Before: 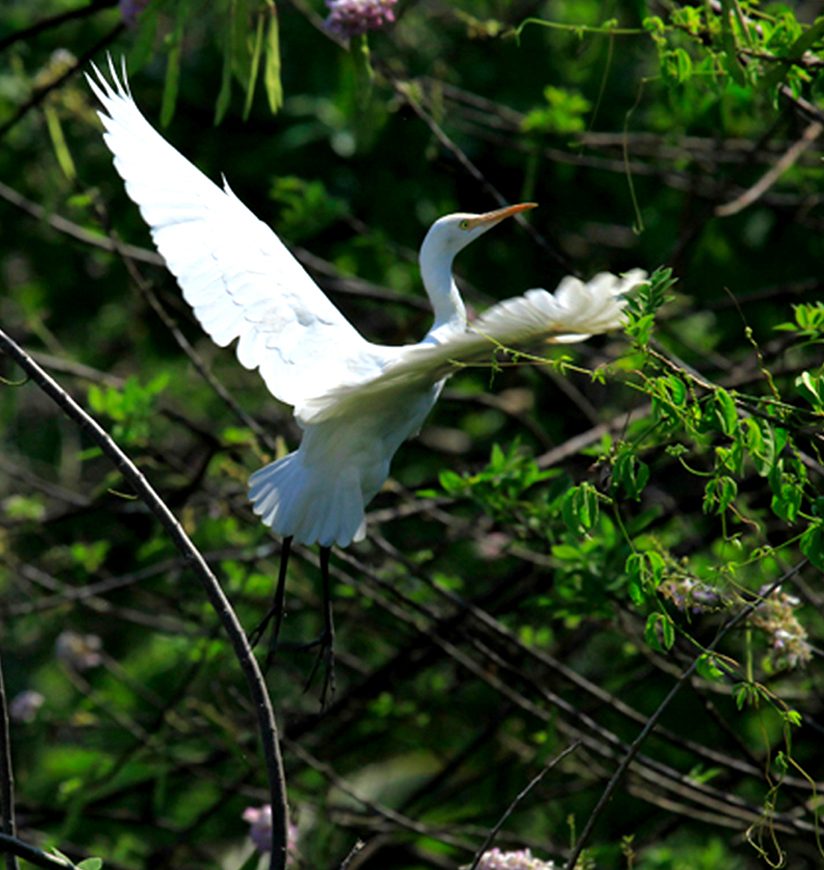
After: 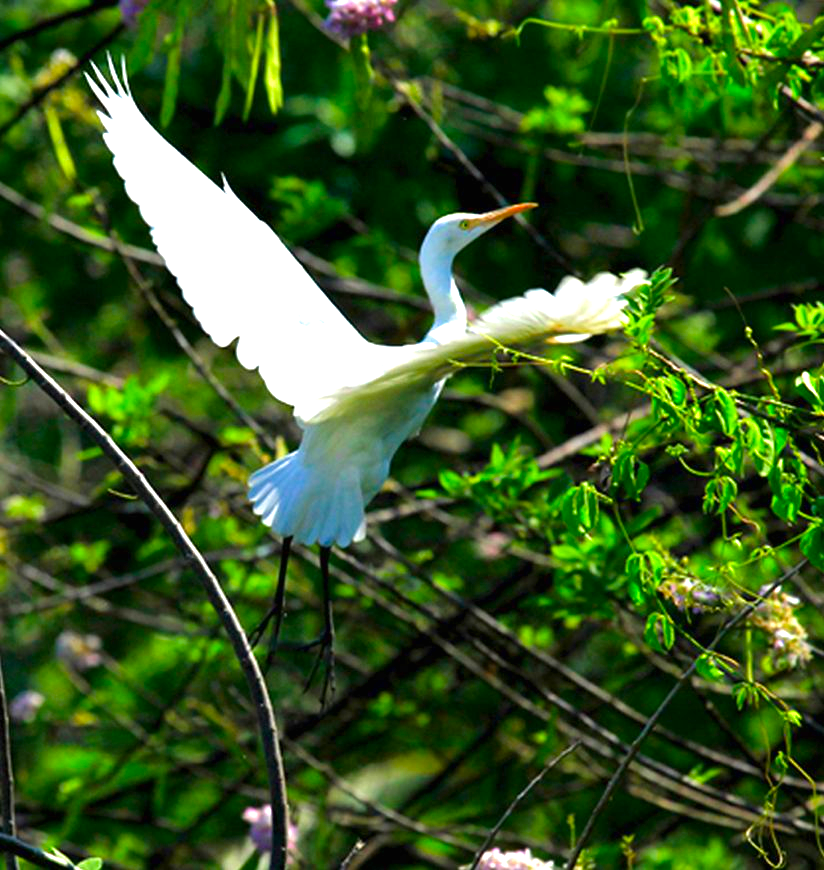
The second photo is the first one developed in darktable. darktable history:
velvia: strength 32%, mid-tones bias 0.2
exposure: black level correction 0, exposure 1.1 EV, compensate highlight preservation false
